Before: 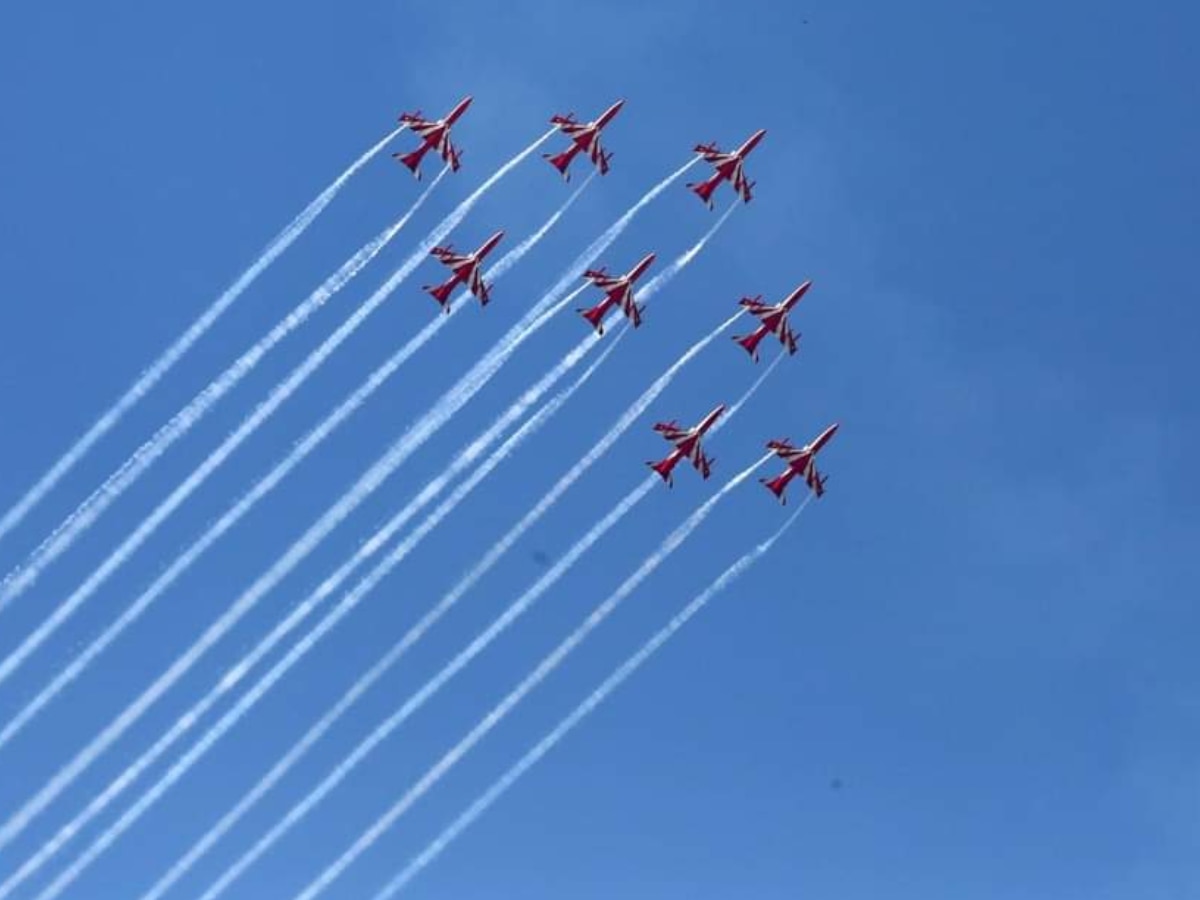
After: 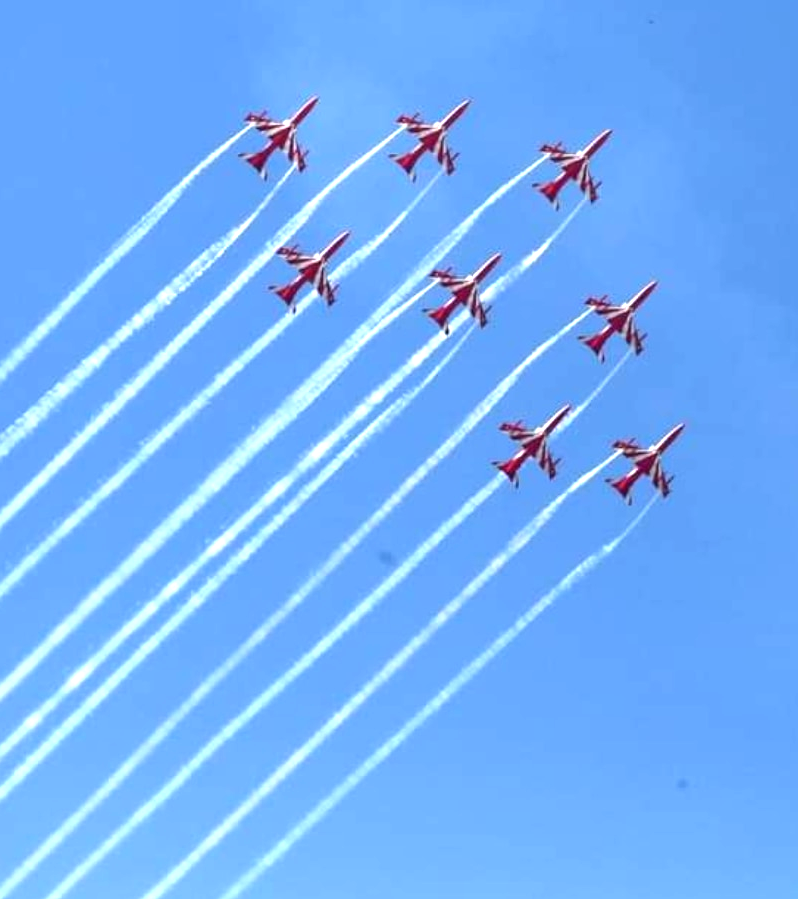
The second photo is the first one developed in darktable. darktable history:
exposure: black level correction 0, exposure 1 EV, compensate highlight preservation false
crop and rotate: left 12.862%, right 20.634%
